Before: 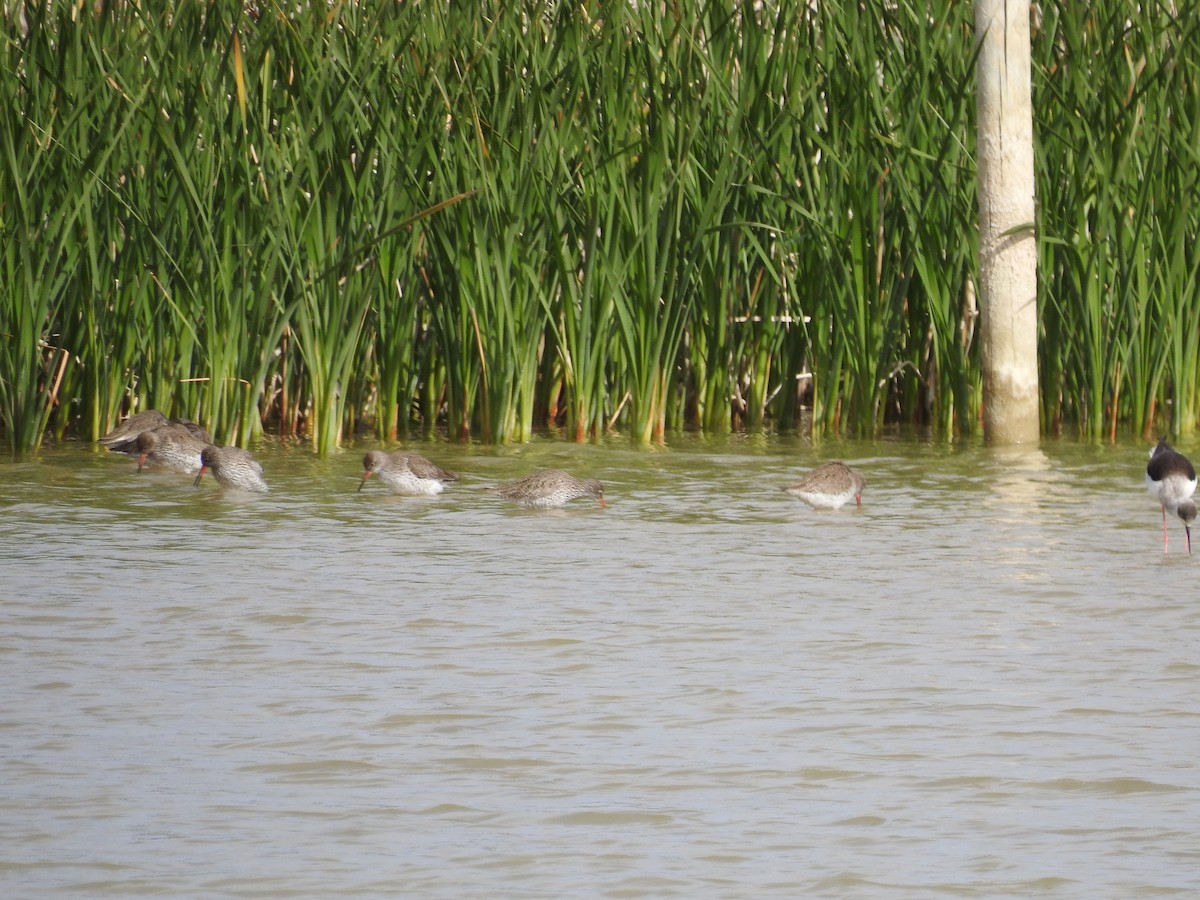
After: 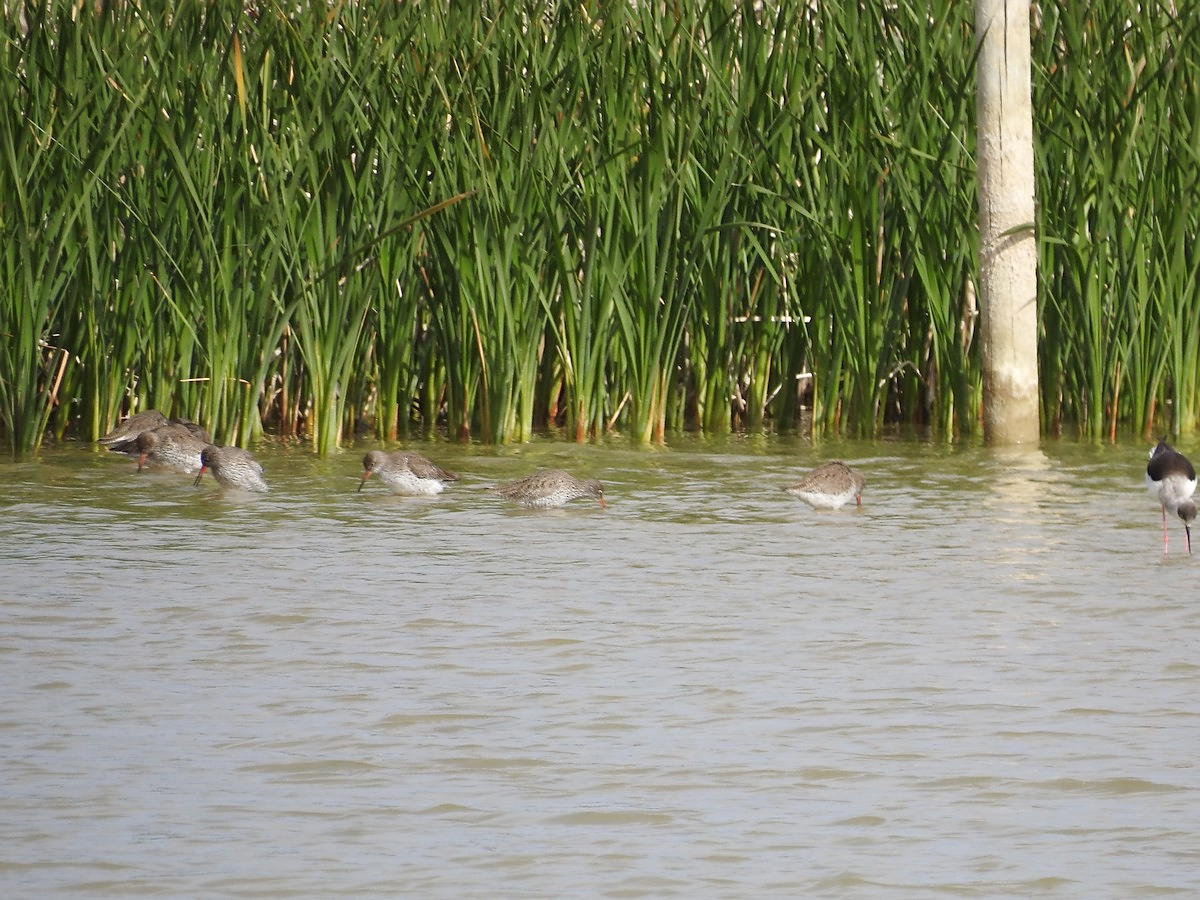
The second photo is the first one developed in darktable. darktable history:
sharpen: radius 1.848, amount 0.414, threshold 1.714
